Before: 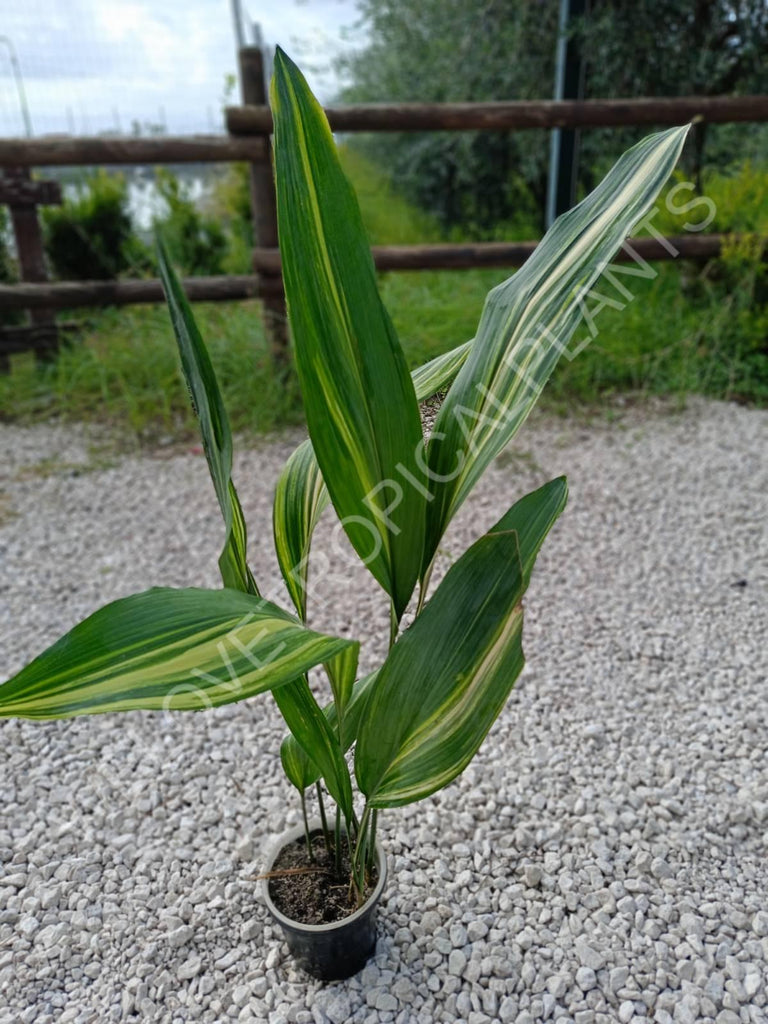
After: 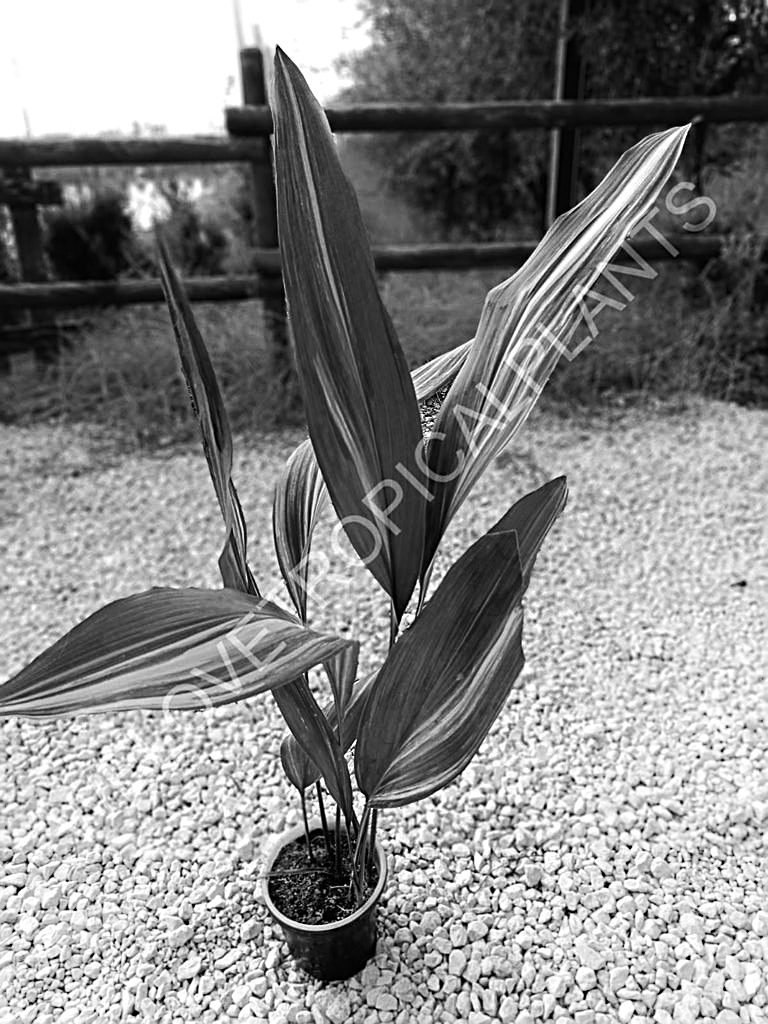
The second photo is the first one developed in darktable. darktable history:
color balance rgb: perceptual saturation grading › global saturation 25%, global vibrance 20%
tone equalizer: -8 EV -0.75 EV, -7 EV -0.7 EV, -6 EV -0.6 EV, -5 EV -0.4 EV, -3 EV 0.4 EV, -2 EV 0.6 EV, -1 EV 0.7 EV, +0 EV 0.75 EV, edges refinement/feathering 500, mask exposure compensation -1.57 EV, preserve details no
monochrome: a 32, b 64, size 2.3, highlights 1
shadows and highlights: shadows -40.15, highlights 62.88, soften with gaussian
sharpen: amount 0.55
